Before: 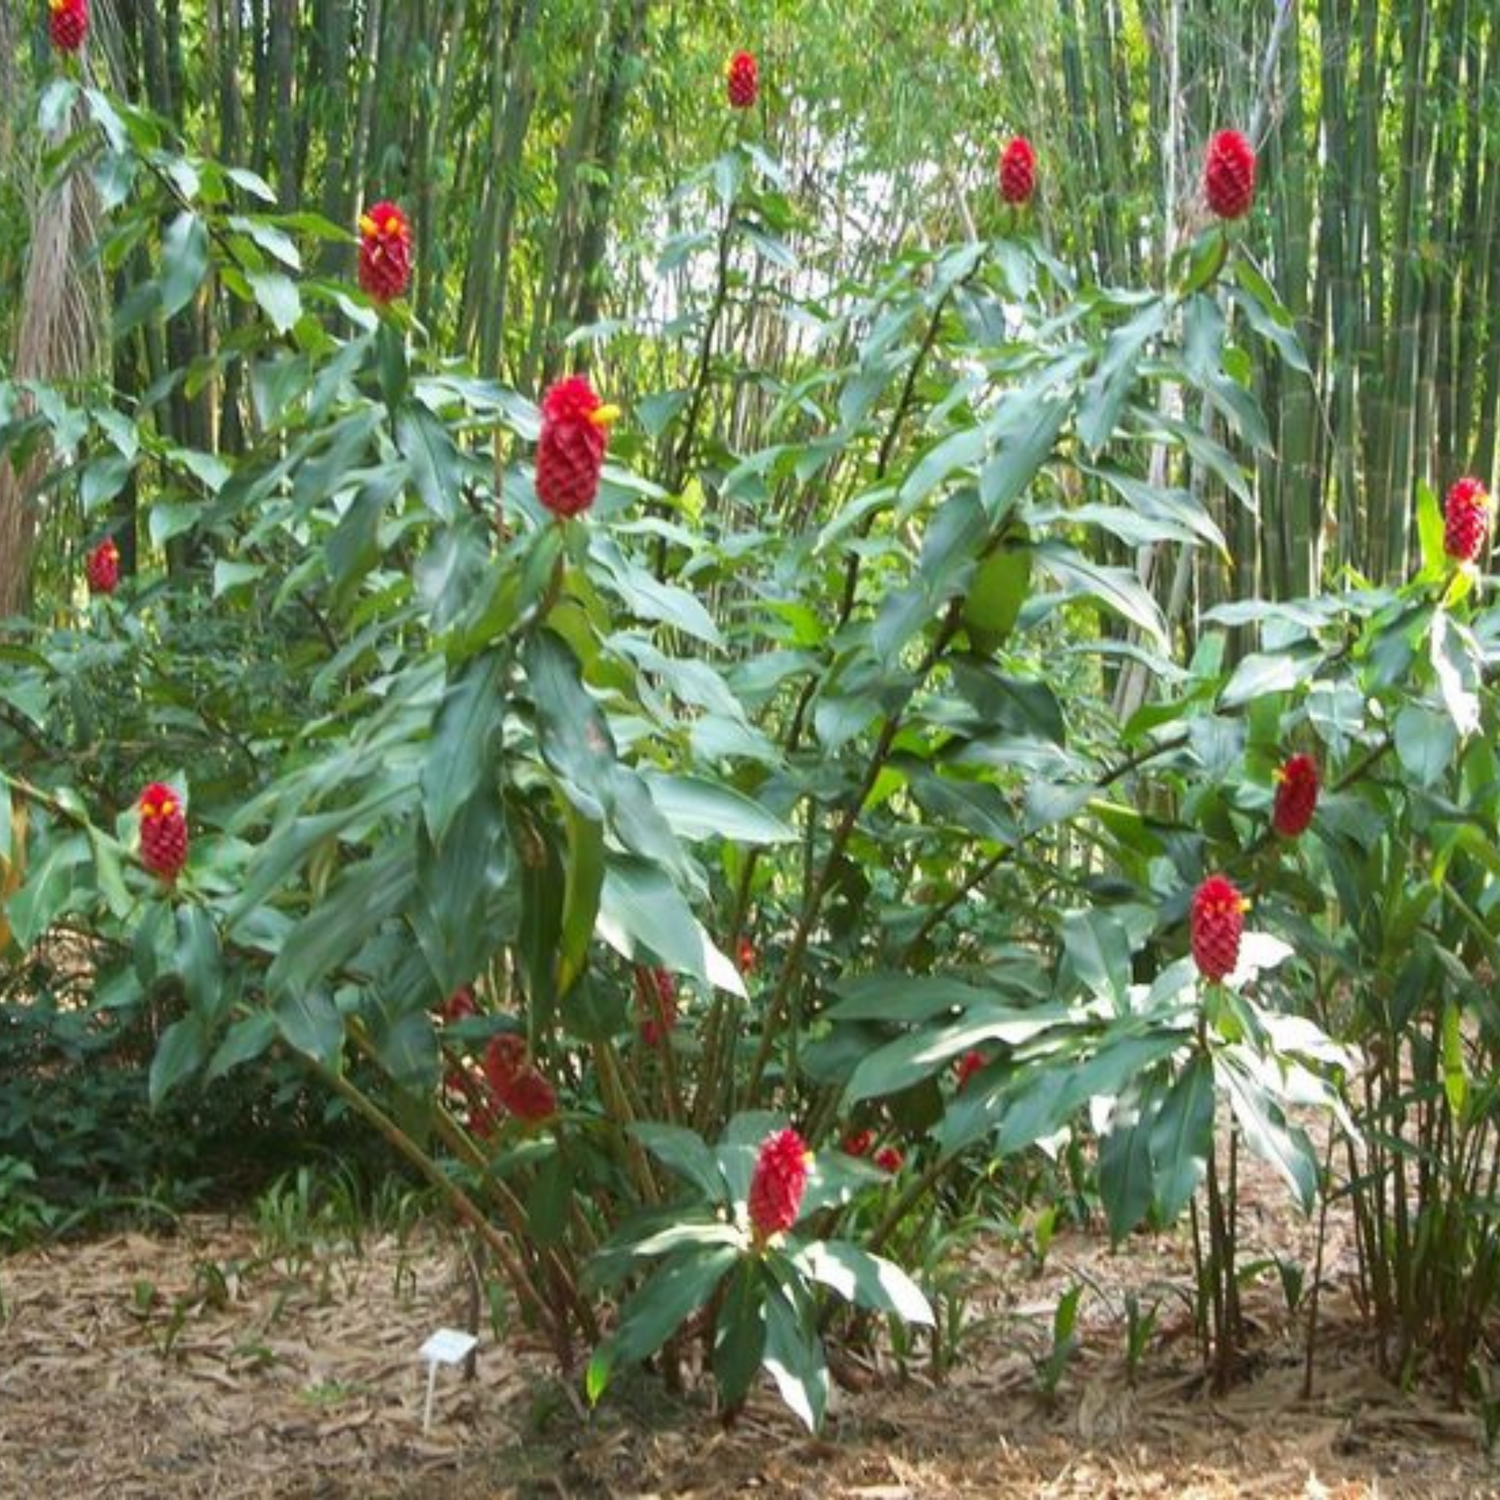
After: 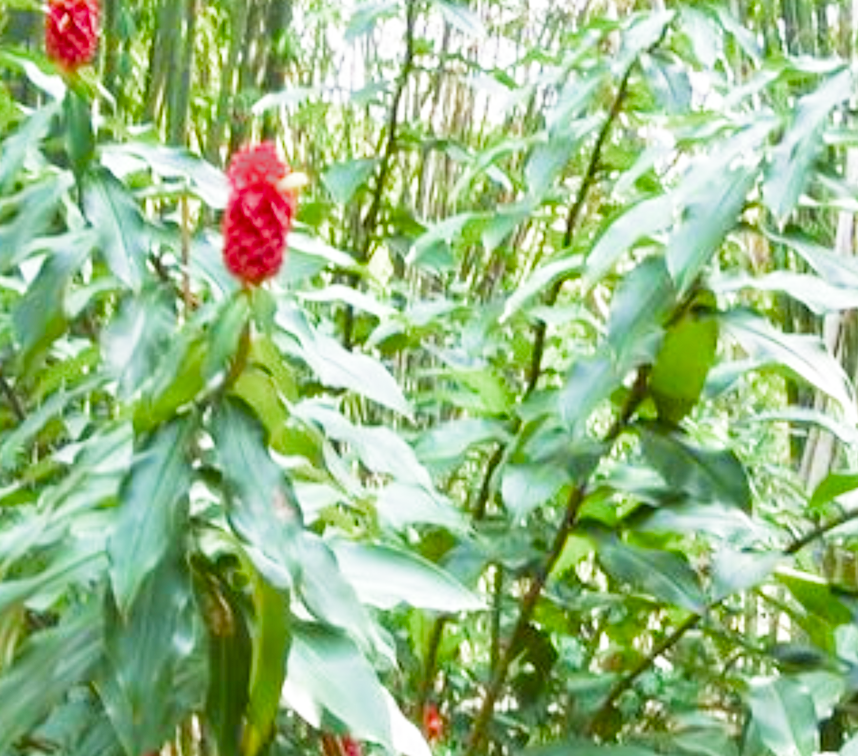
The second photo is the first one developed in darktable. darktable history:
color balance rgb: perceptual saturation grading › global saturation 20%, perceptual saturation grading › highlights -25%, perceptual saturation grading › shadows 25%
crop: left 20.932%, top 15.471%, right 21.848%, bottom 34.081%
filmic rgb: middle gray luminance 9.23%, black relative exposure -10.55 EV, white relative exposure 3.45 EV, threshold 6 EV, target black luminance 0%, hardness 5.98, latitude 59.69%, contrast 1.087, highlights saturation mix 5%, shadows ↔ highlights balance 29.23%, add noise in highlights 0, color science v3 (2019), use custom middle-gray values true, iterations of high-quality reconstruction 0, contrast in highlights soft, enable highlight reconstruction true
